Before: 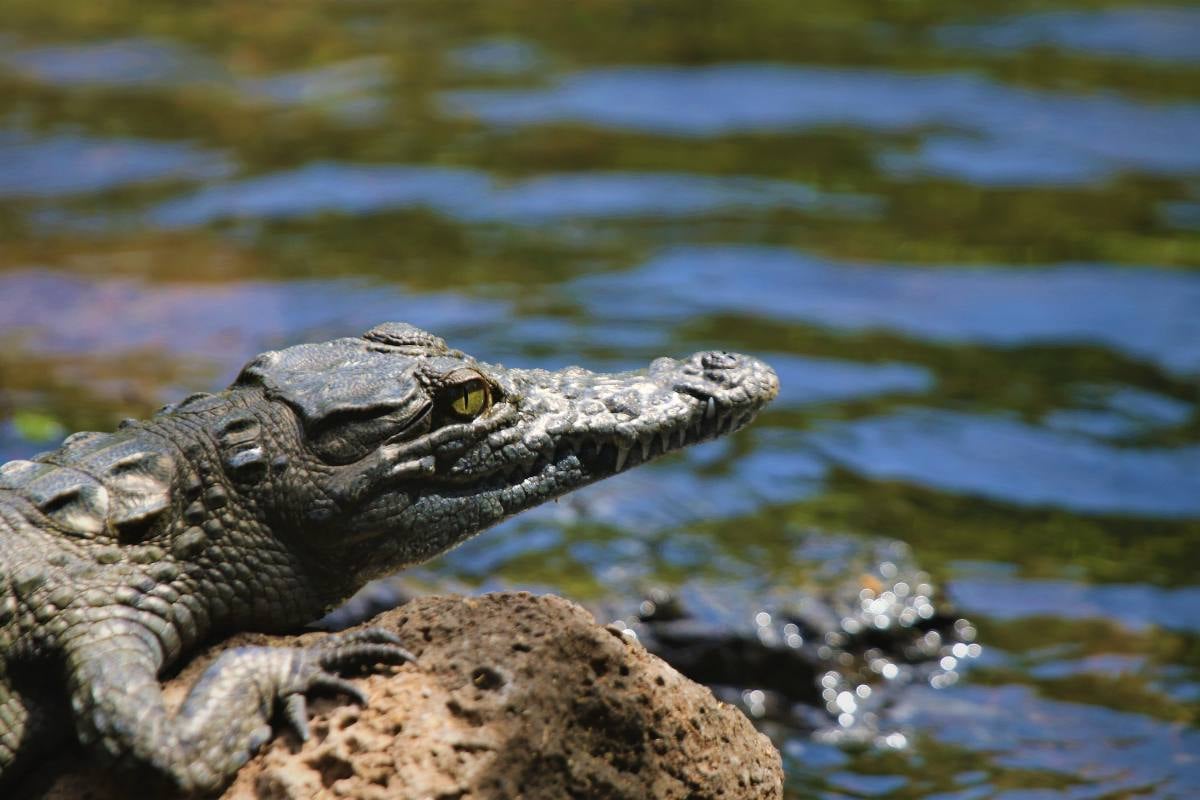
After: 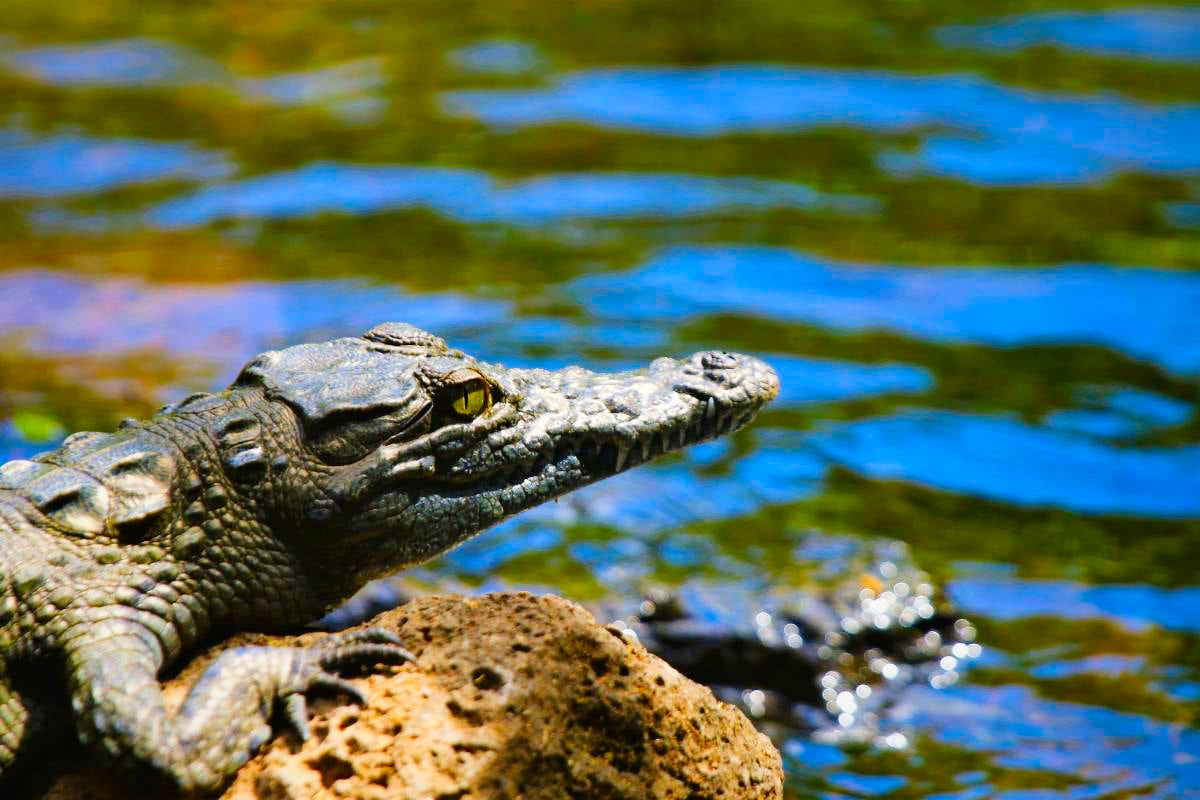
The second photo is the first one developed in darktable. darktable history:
tone curve: curves: ch0 [(0, 0) (0.004, 0.001) (0.02, 0.008) (0.218, 0.218) (0.664, 0.774) (0.832, 0.914) (1, 1)], preserve colors none
color contrast: green-magenta contrast 1.55, blue-yellow contrast 1.83
